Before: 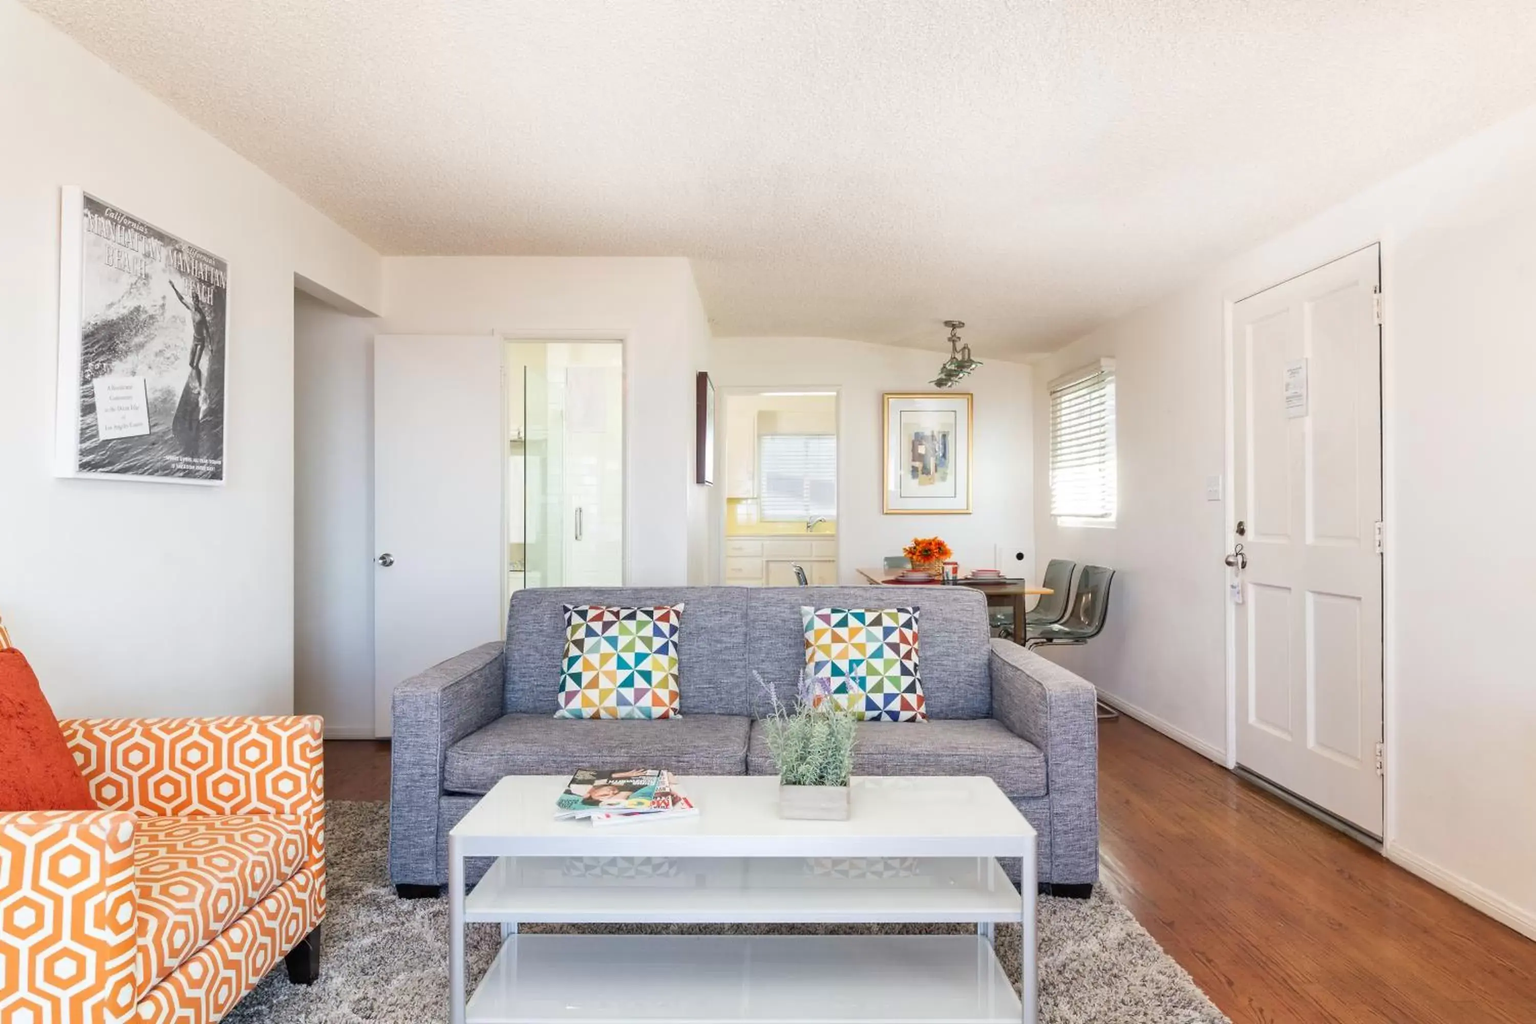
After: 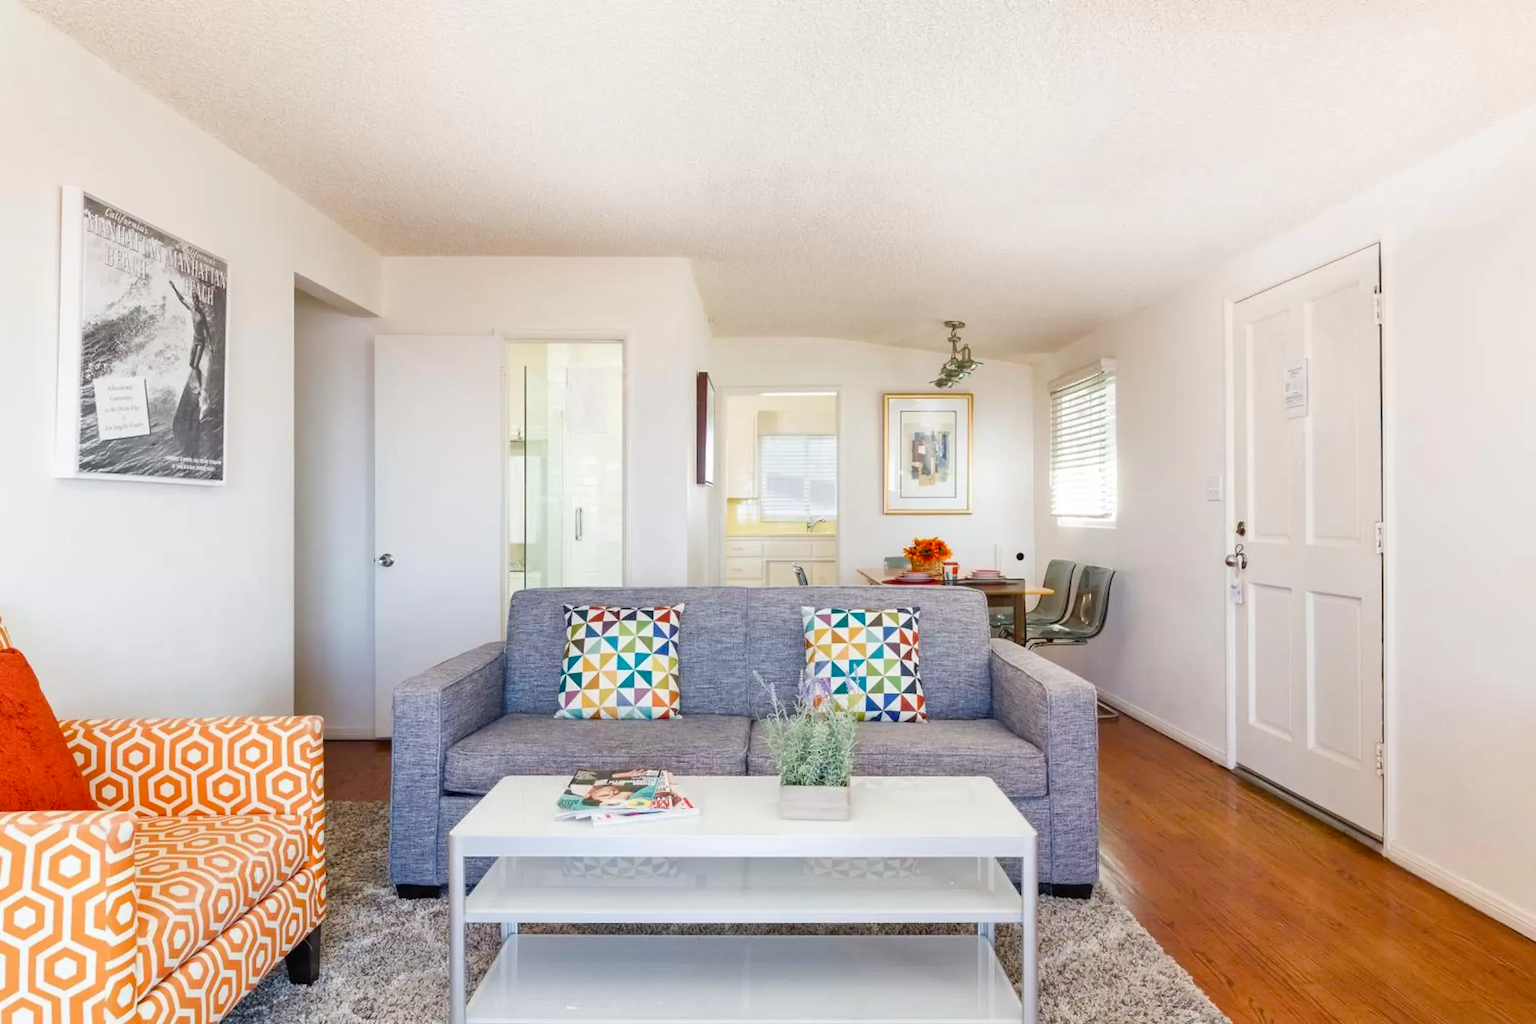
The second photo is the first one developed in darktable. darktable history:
color balance rgb: perceptual saturation grading › global saturation 0.532%, perceptual saturation grading › highlights -16.713%, perceptual saturation grading › mid-tones 32.631%, perceptual saturation grading › shadows 50.391%, global vibrance 20%
